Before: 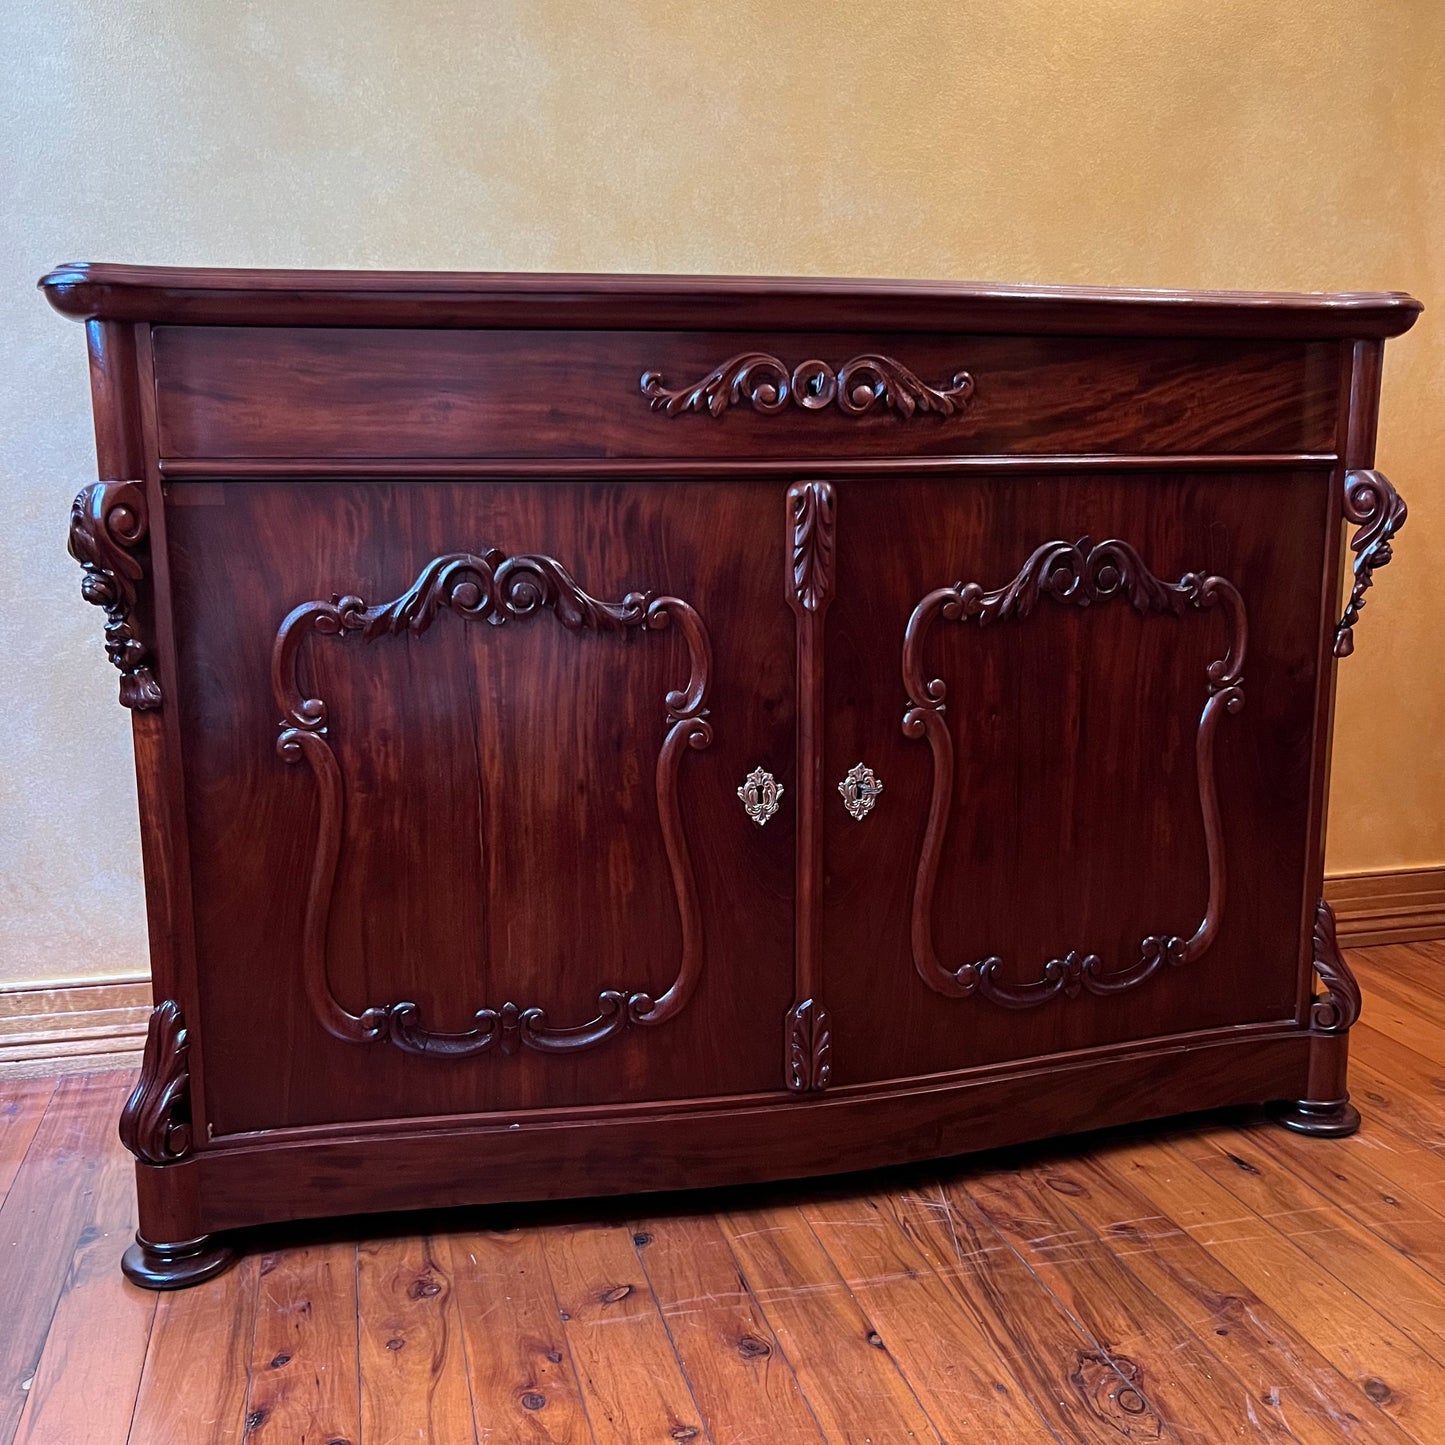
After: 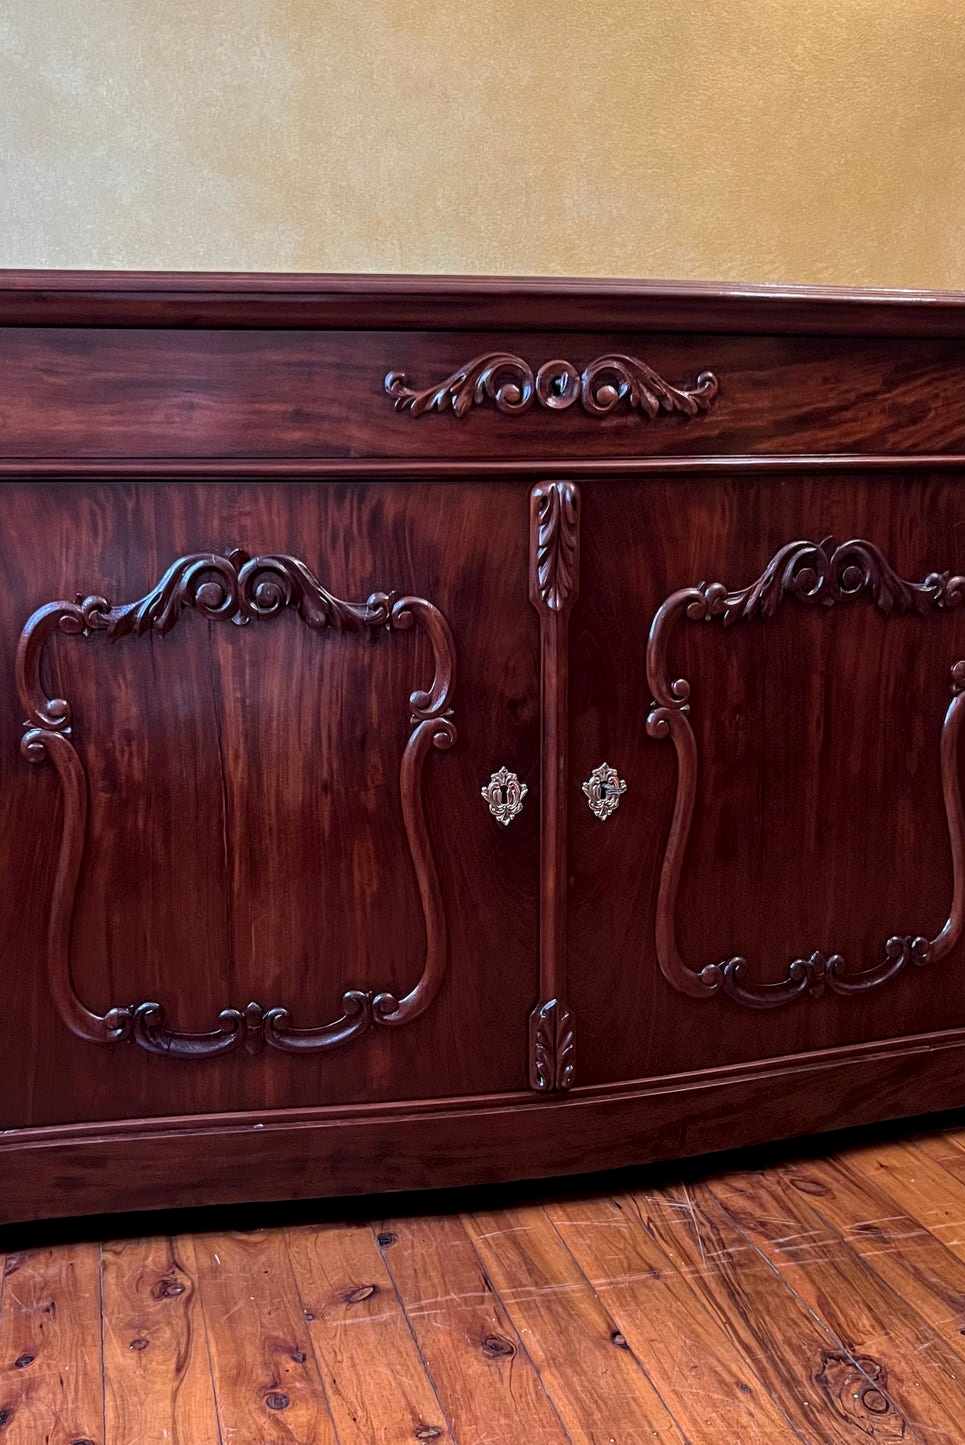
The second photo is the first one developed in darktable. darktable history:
crop and rotate: left 17.732%, right 15.423%
local contrast: detail 130%
